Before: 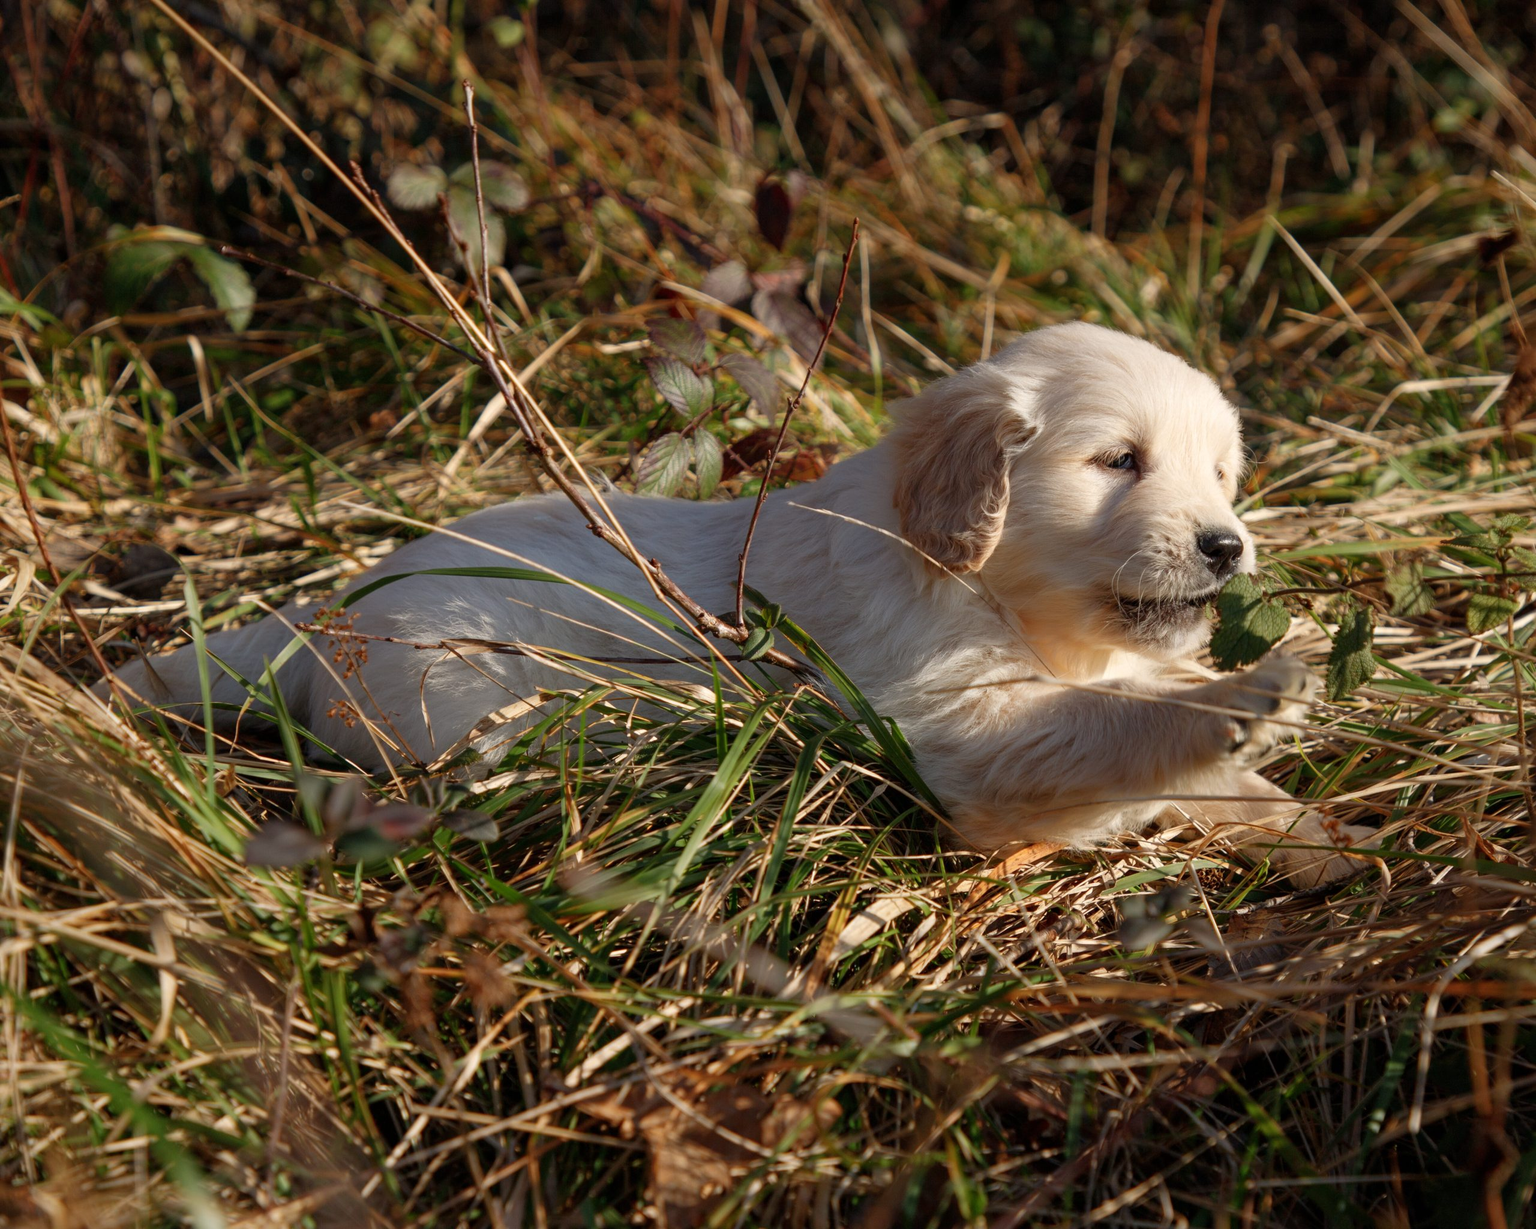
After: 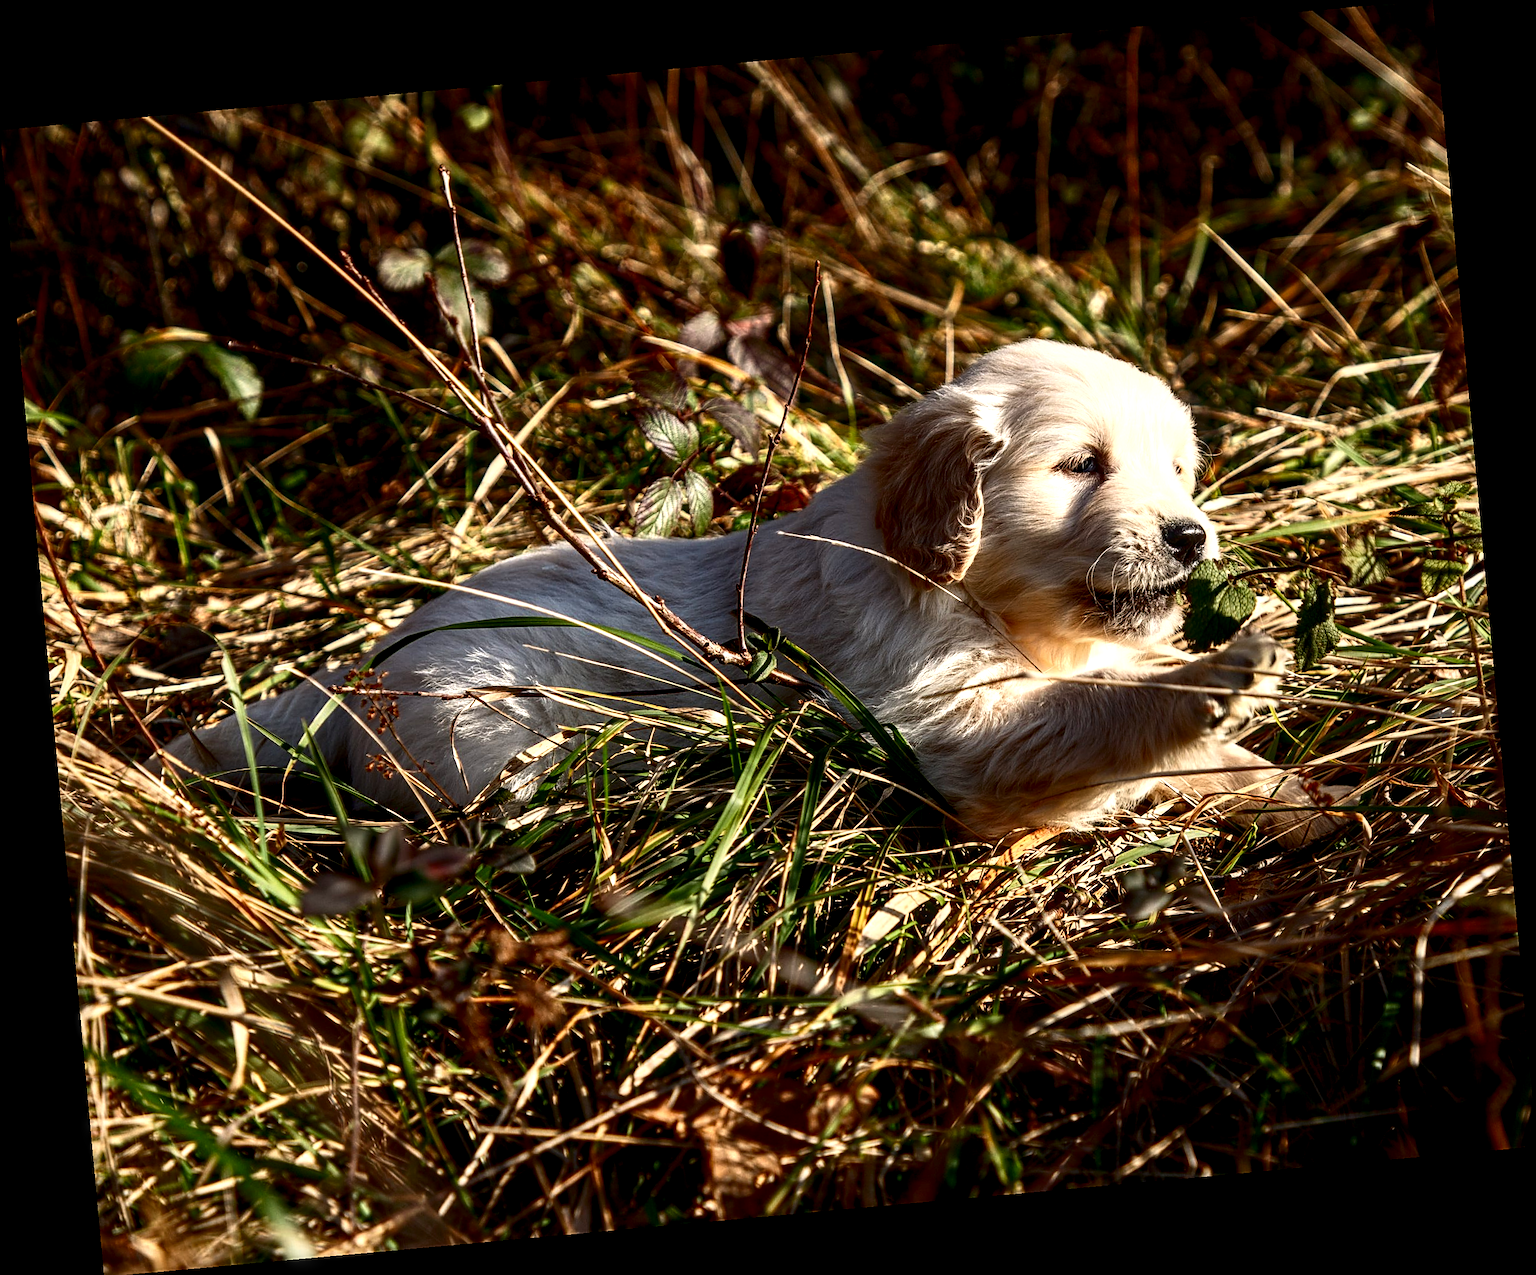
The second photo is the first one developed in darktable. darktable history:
sharpen: on, module defaults
local contrast: highlights 60%, shadows 60%, detail 160%
contrast brightness saturation: contrast 0.32, brightness -0.08, saturation 0.17
rotate and perspective: rotation -5.2°, automatic cropping off
color balance: contrast 10%
